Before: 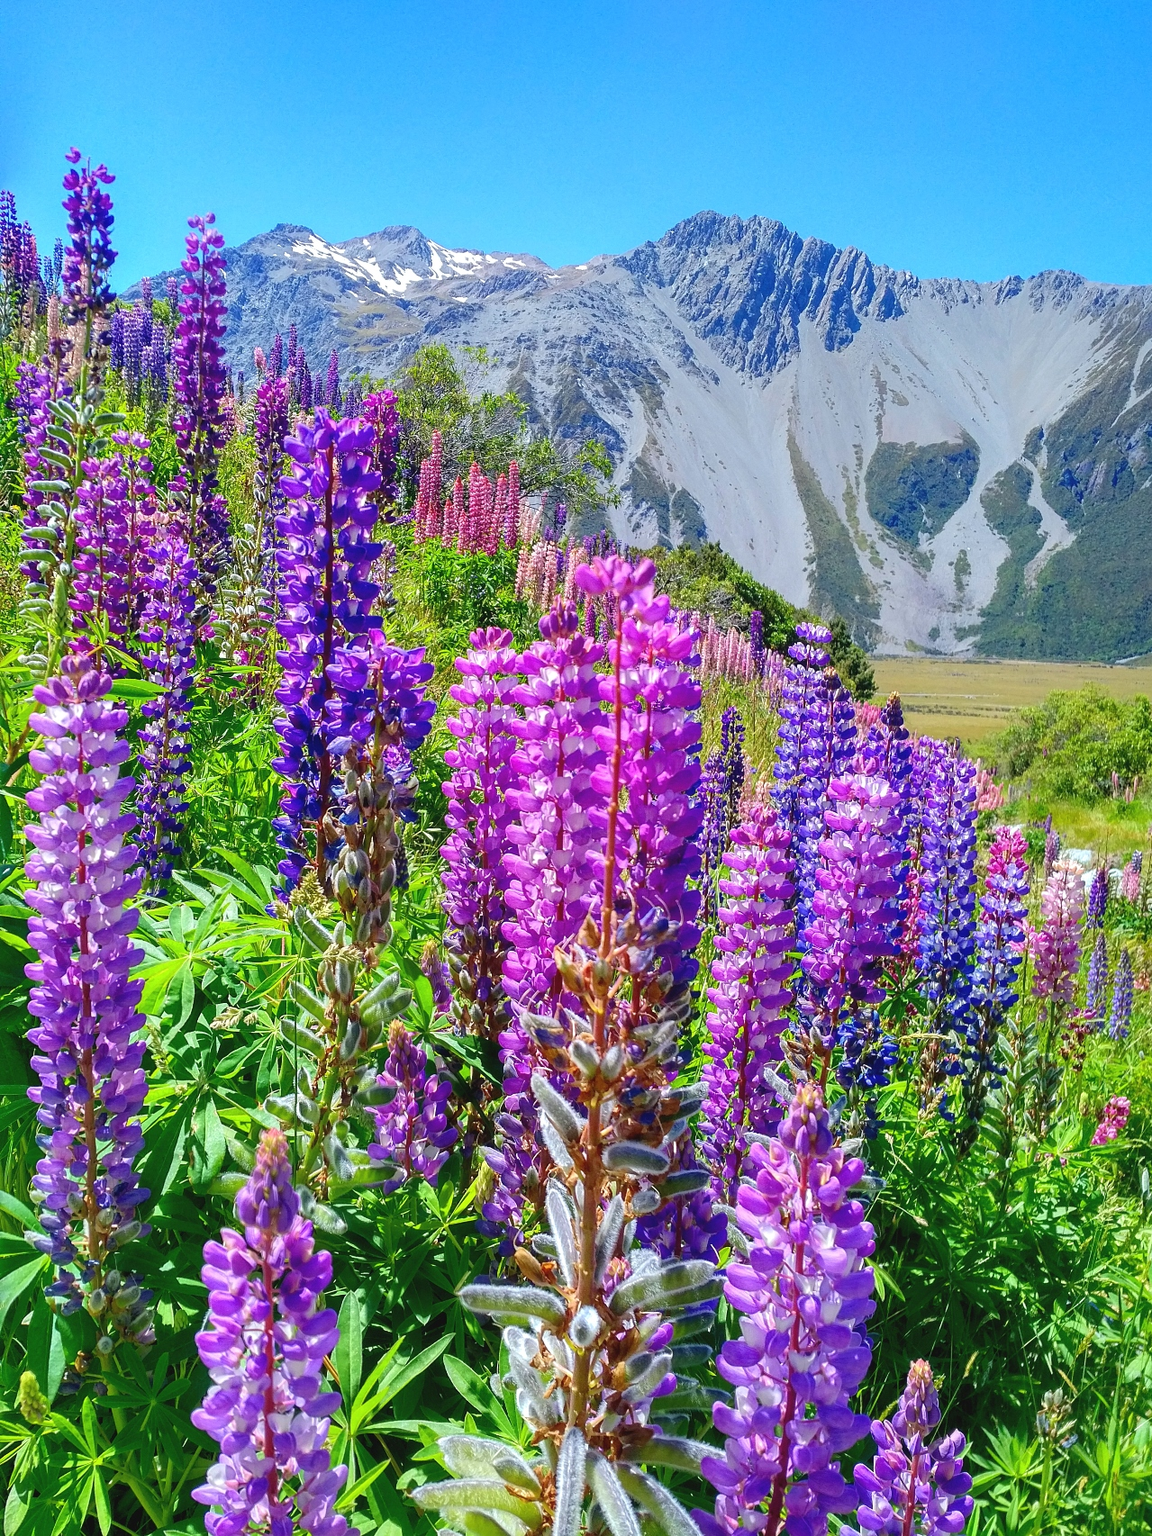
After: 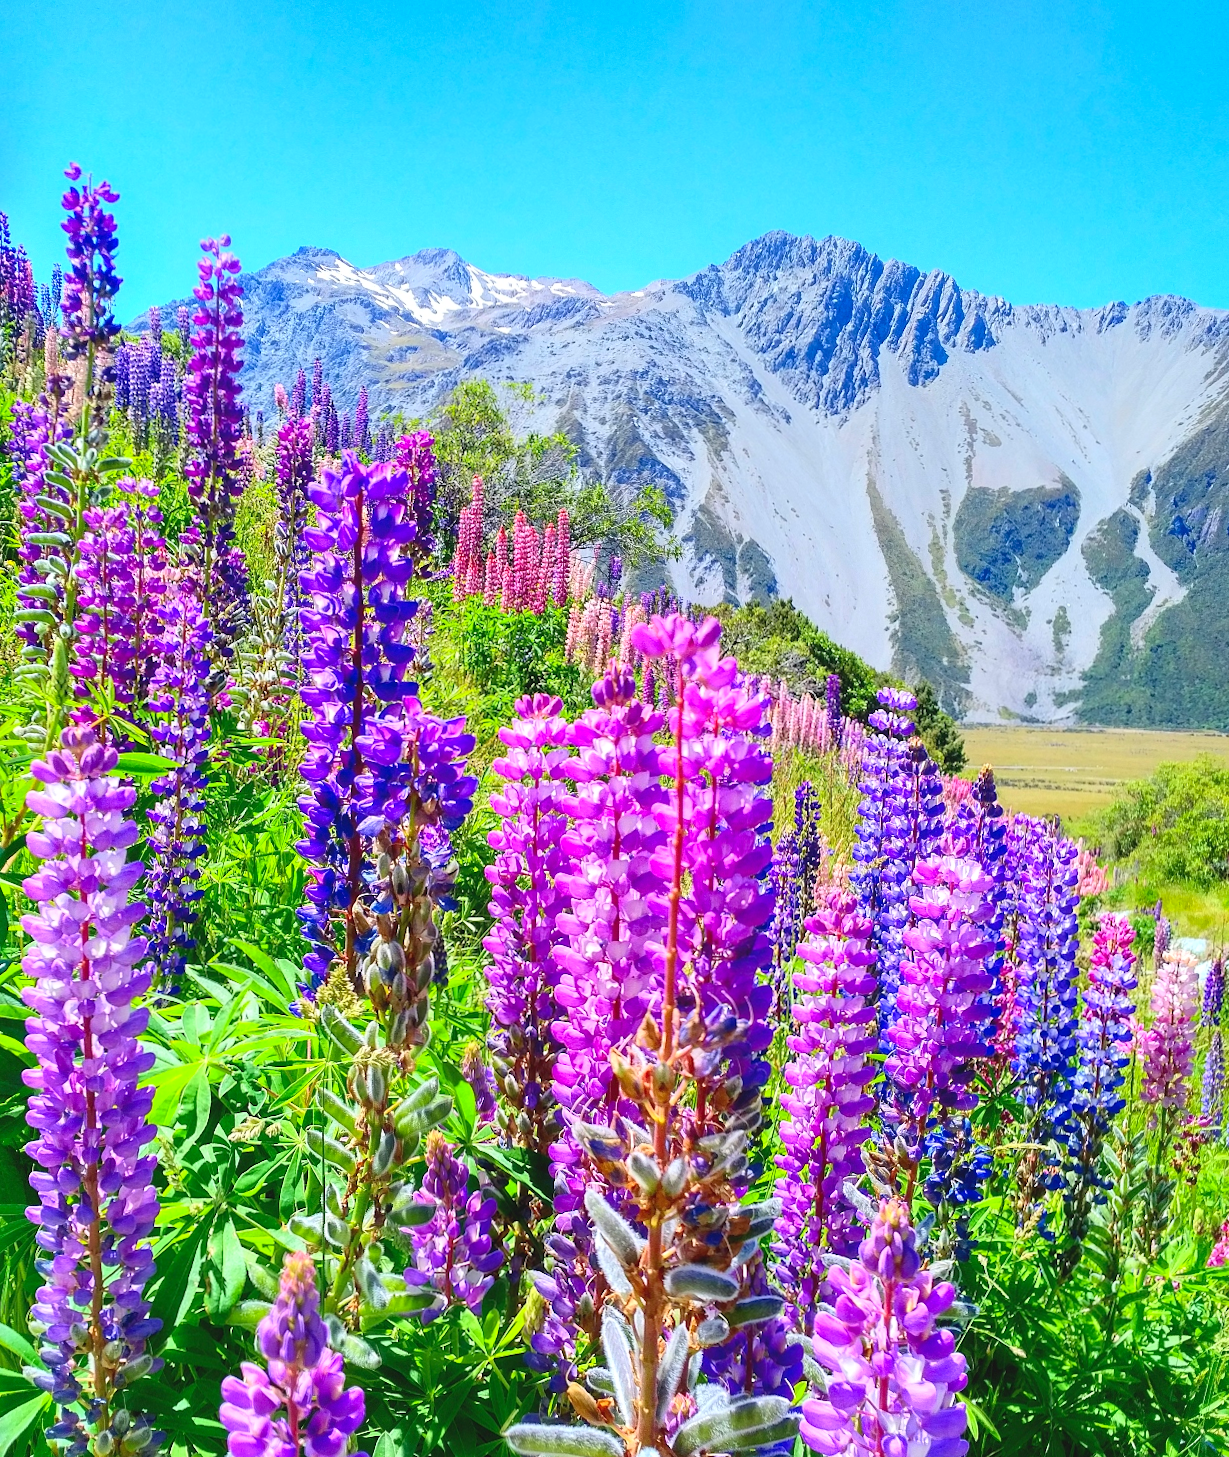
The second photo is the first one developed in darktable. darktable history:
contrast brightness saturation: contrast 0.2, brightness 0.16, saturation 0.22
crop and rotate: angle 0.2°, left 0.275%, right 3.127%, bottom 14.18%
